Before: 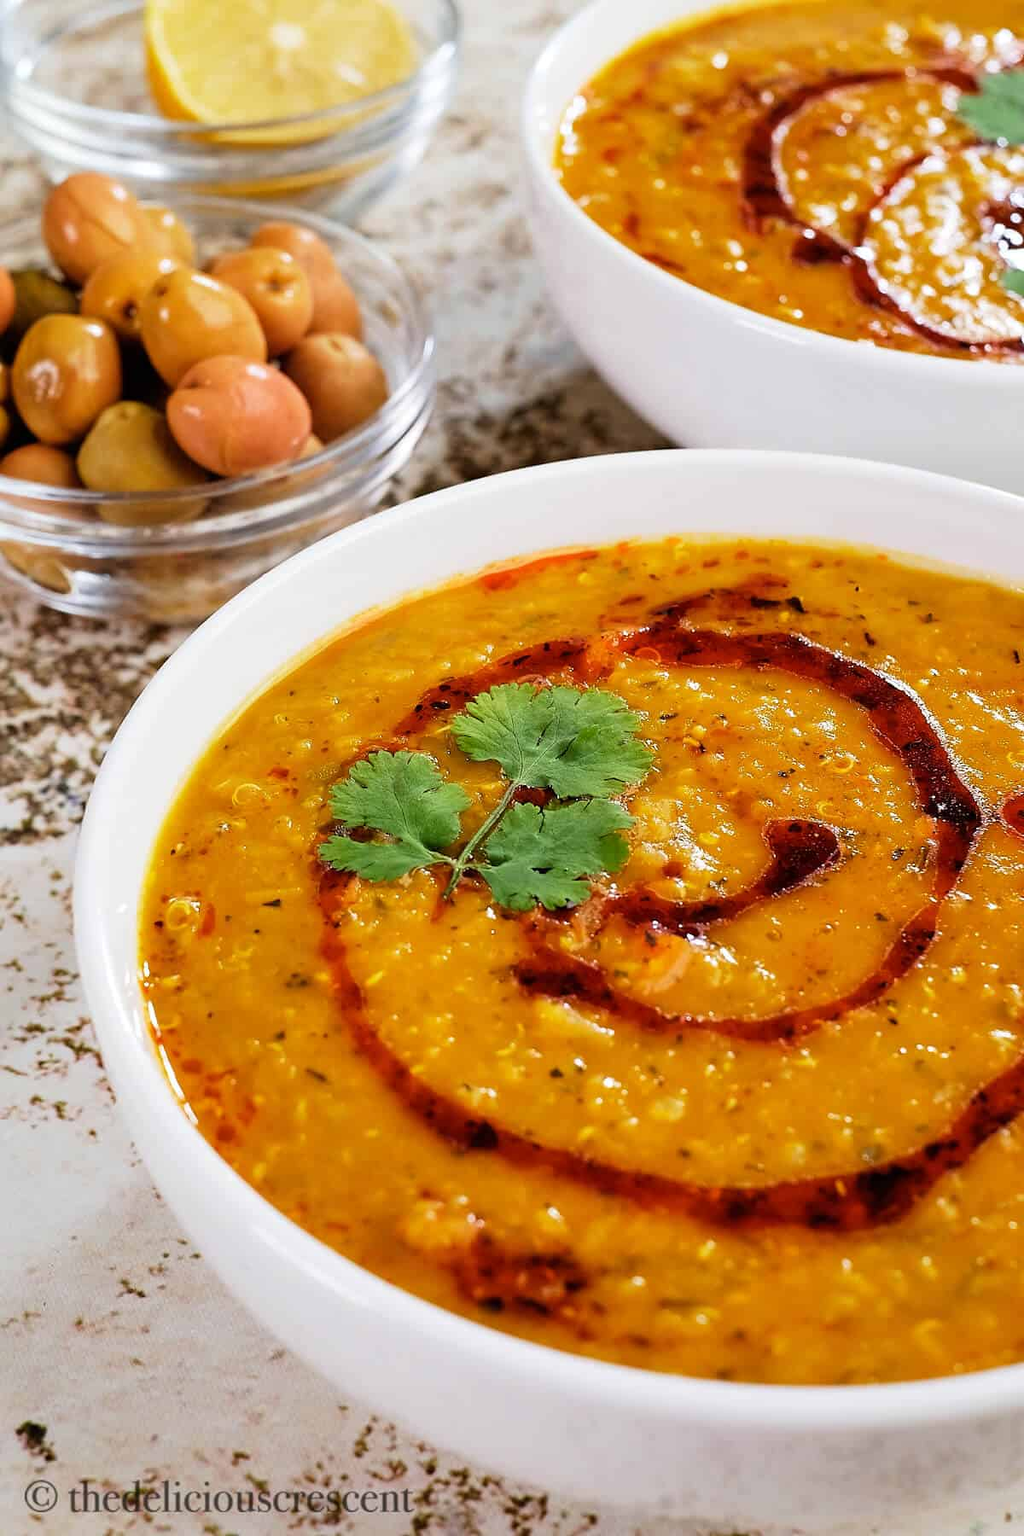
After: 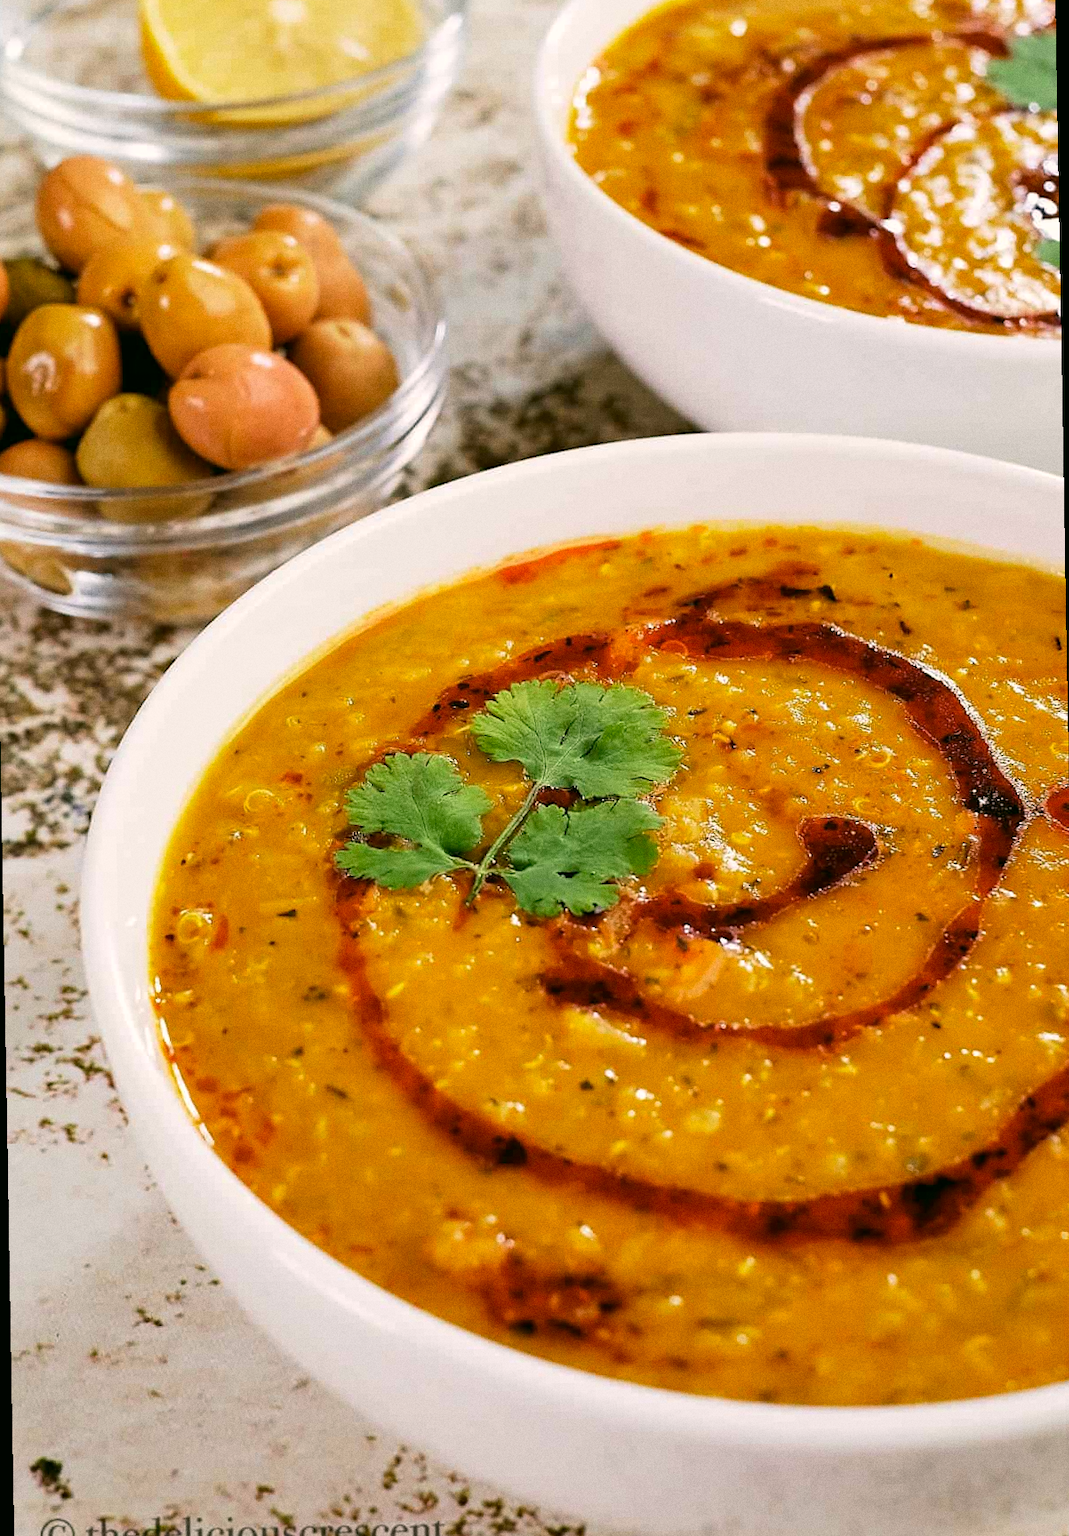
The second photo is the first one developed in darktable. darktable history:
grain: coarseness 0.09 ISO
rotate and perspective: rotation -1°, crop left 0.011, crop right 0.989, crop top 0.025, crop bottom 0.975
color correction: highlights a* 4.02, highlights b* 4.98, shadows a* -7.55, shadows b* 4.98
